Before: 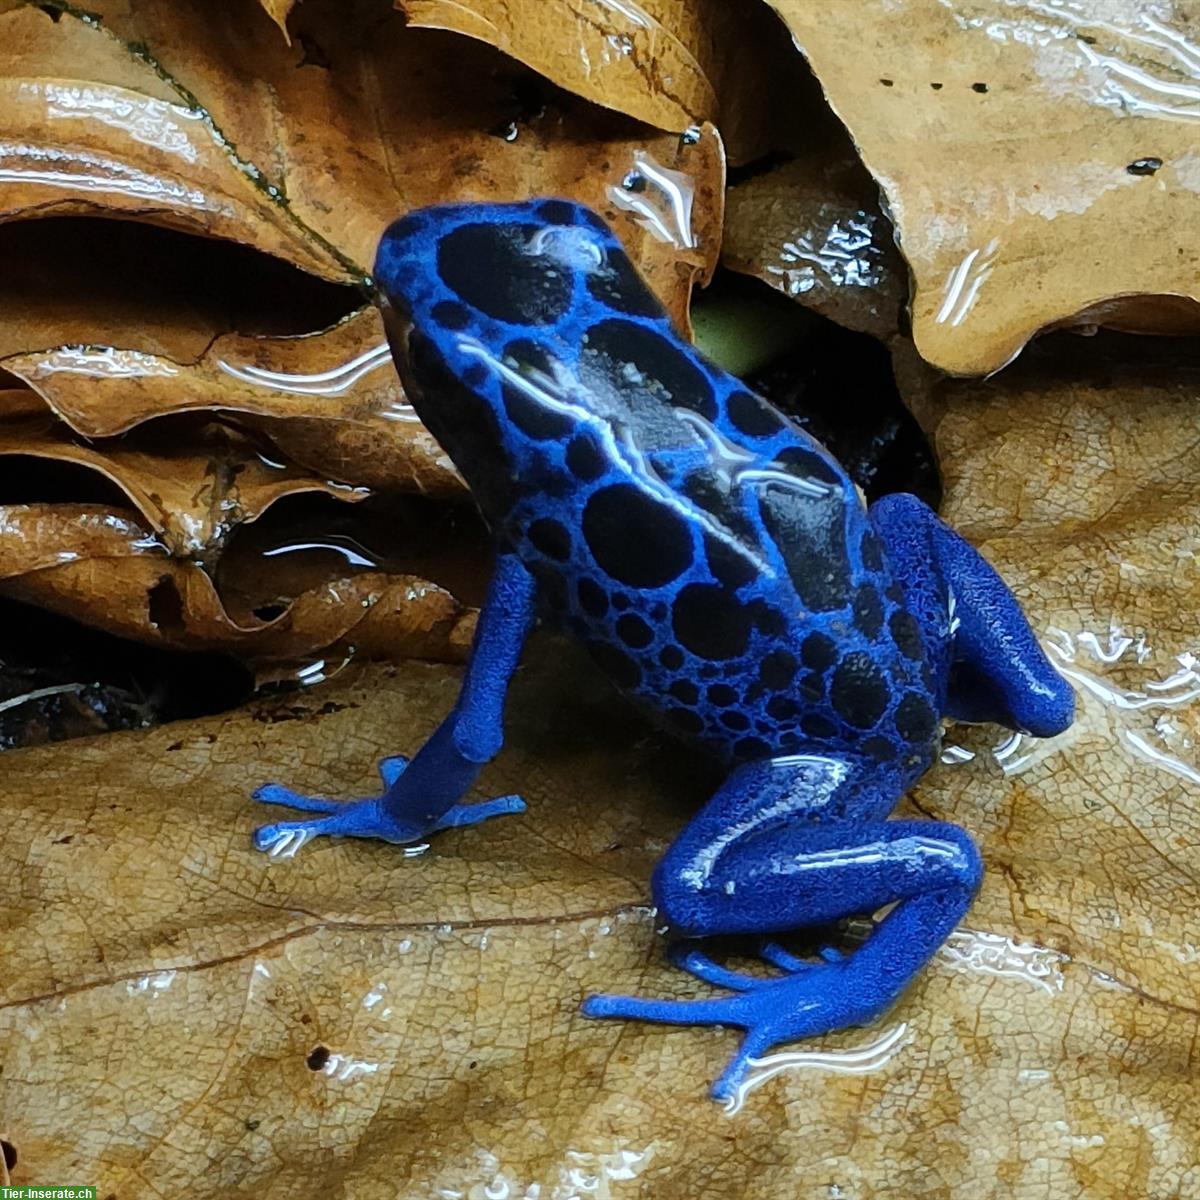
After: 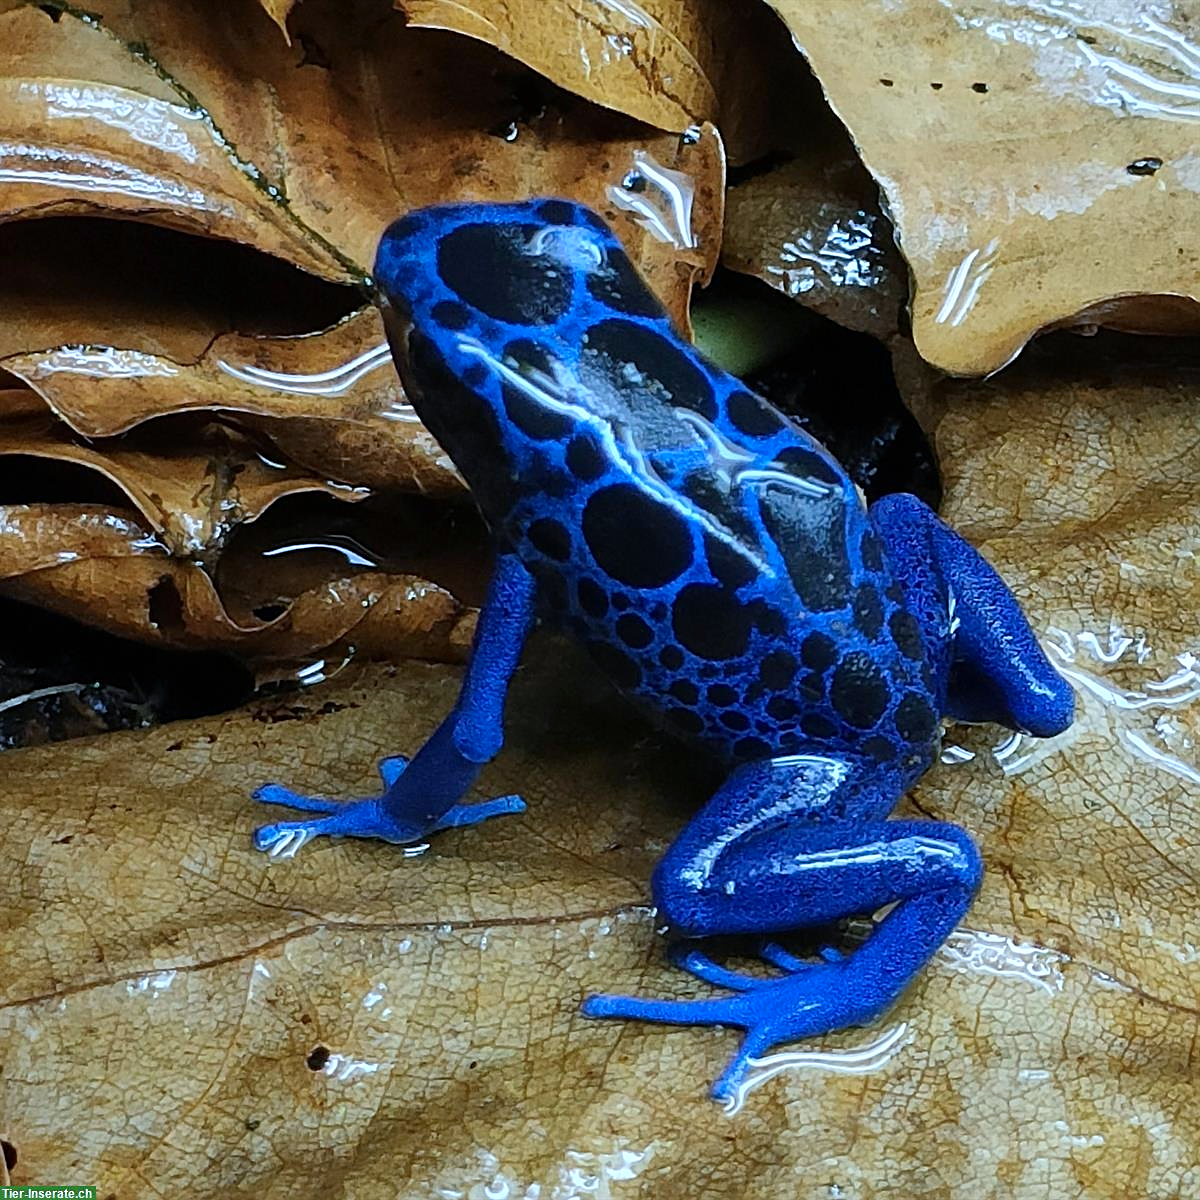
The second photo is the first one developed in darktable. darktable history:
sharpen: on, module defaults
color calibration: x 0.37, y 0.377, temperature 4289.93 K
